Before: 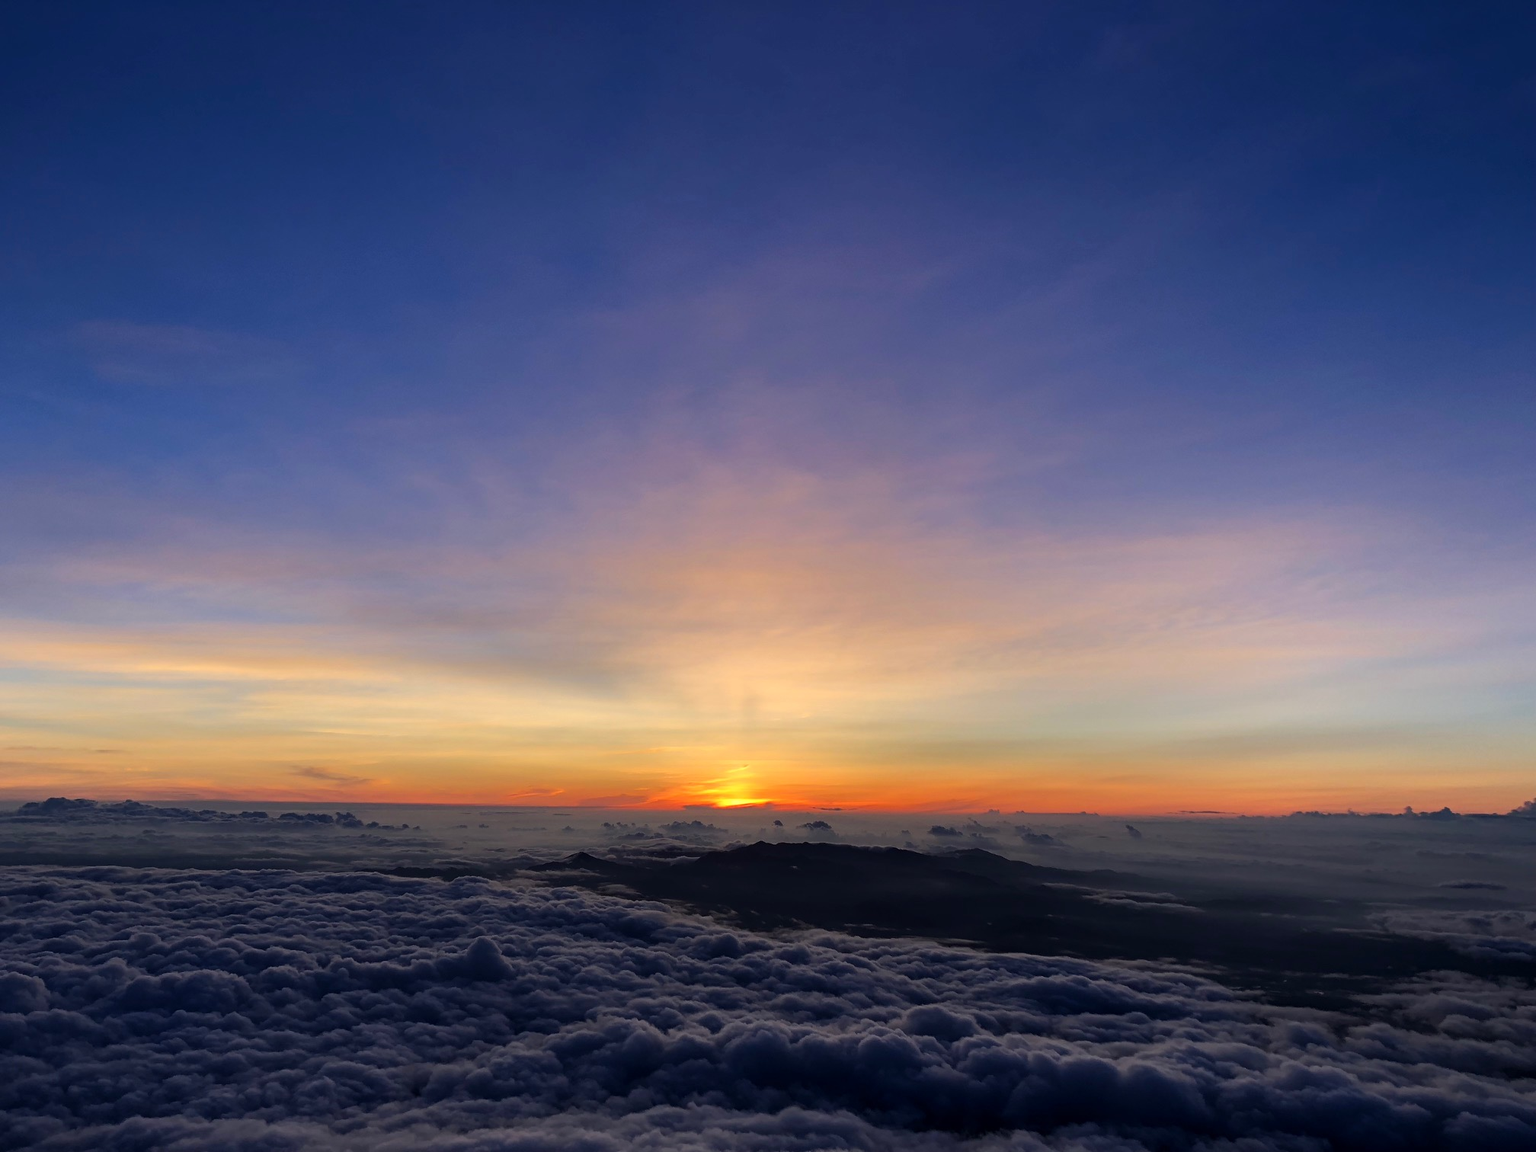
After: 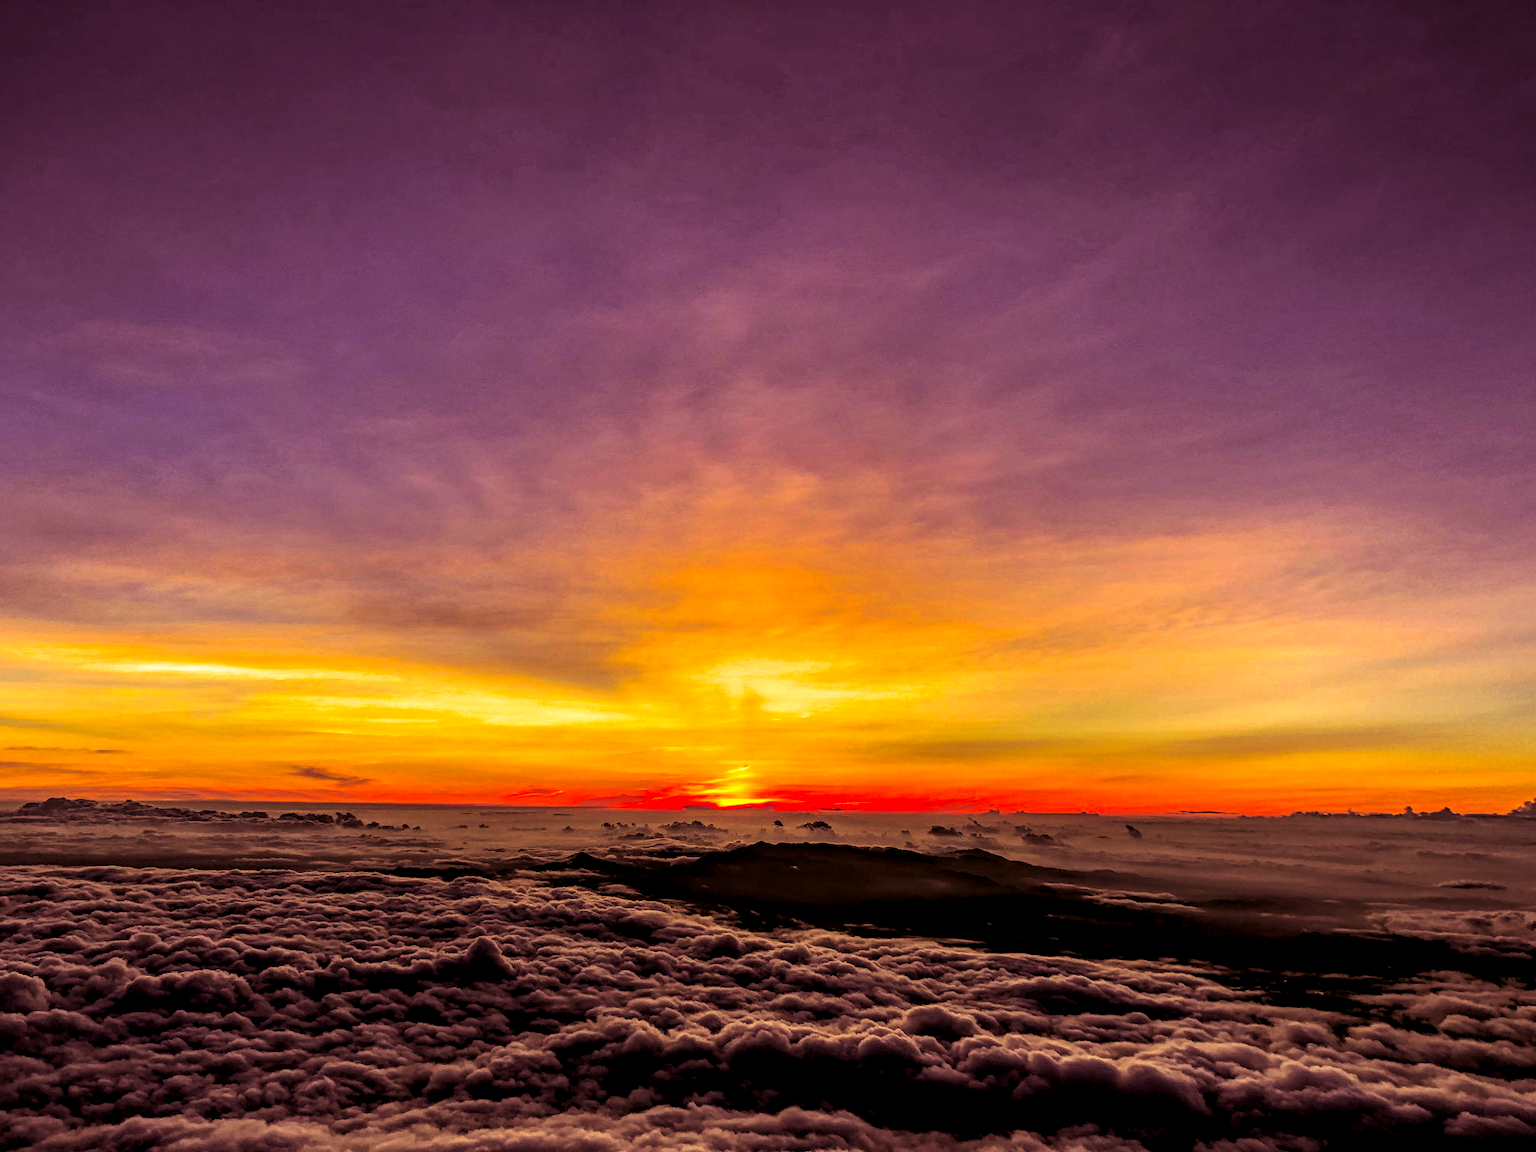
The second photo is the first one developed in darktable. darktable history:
color correction: highlights a* 10.44, highlights b* 30.04, shadows a* 2.73, shadows b* 17.51, saturation 1.72
split-toning: on, module defaults
local contrast: highlights 0%, shadows 0%, detail 300%, midtone range 0.3
